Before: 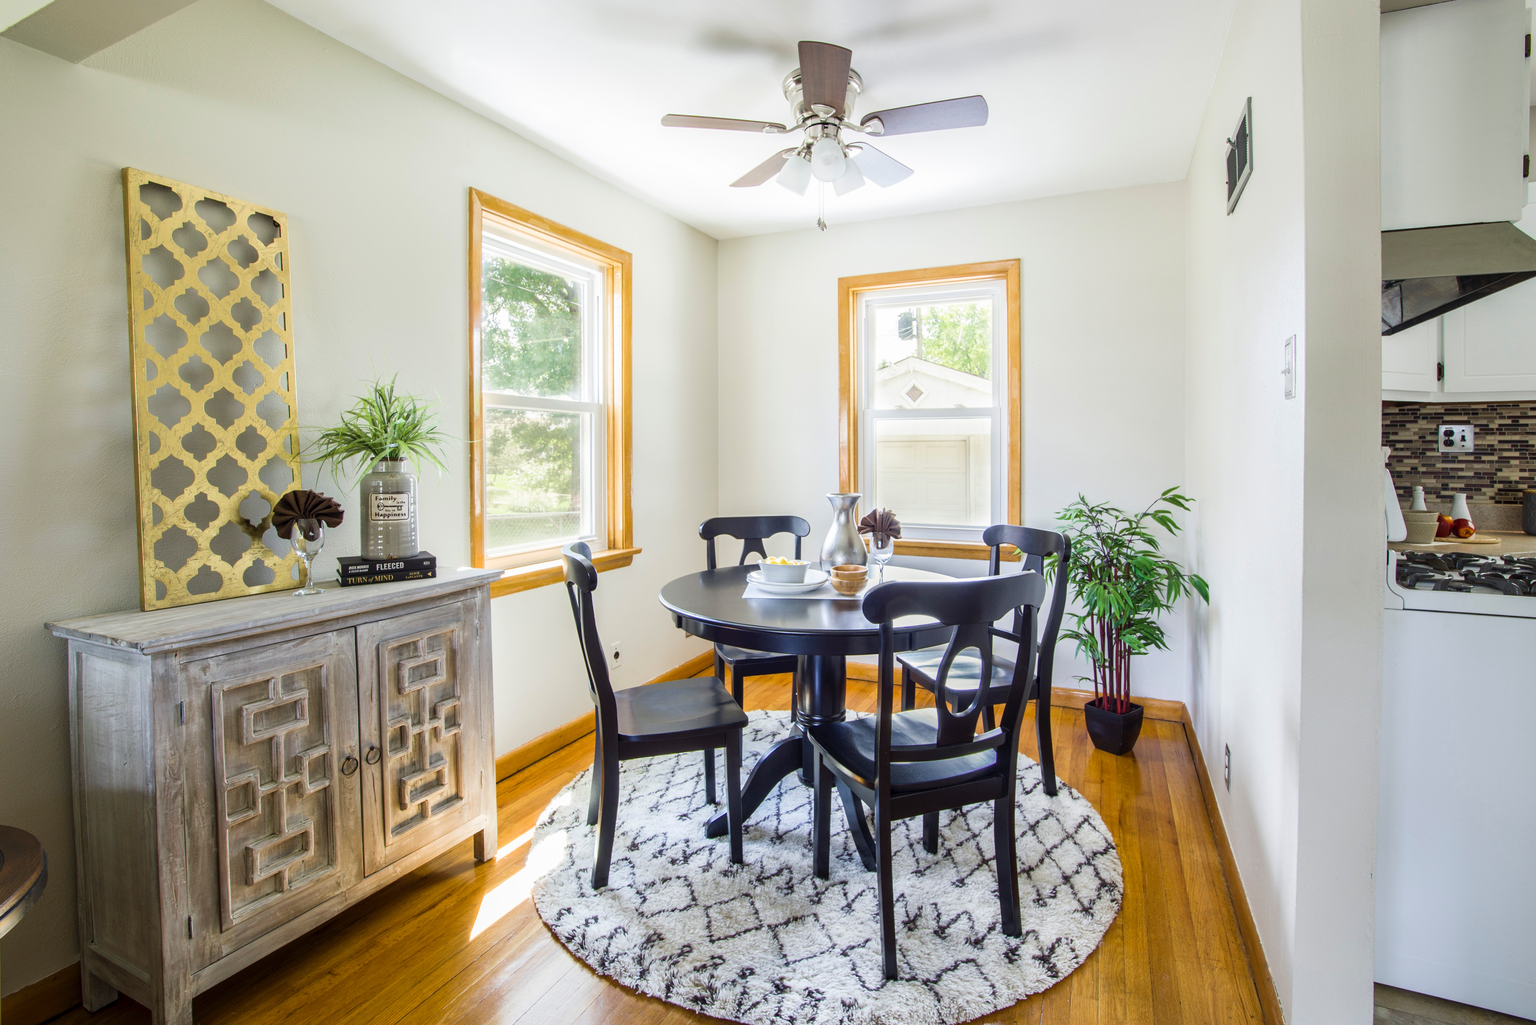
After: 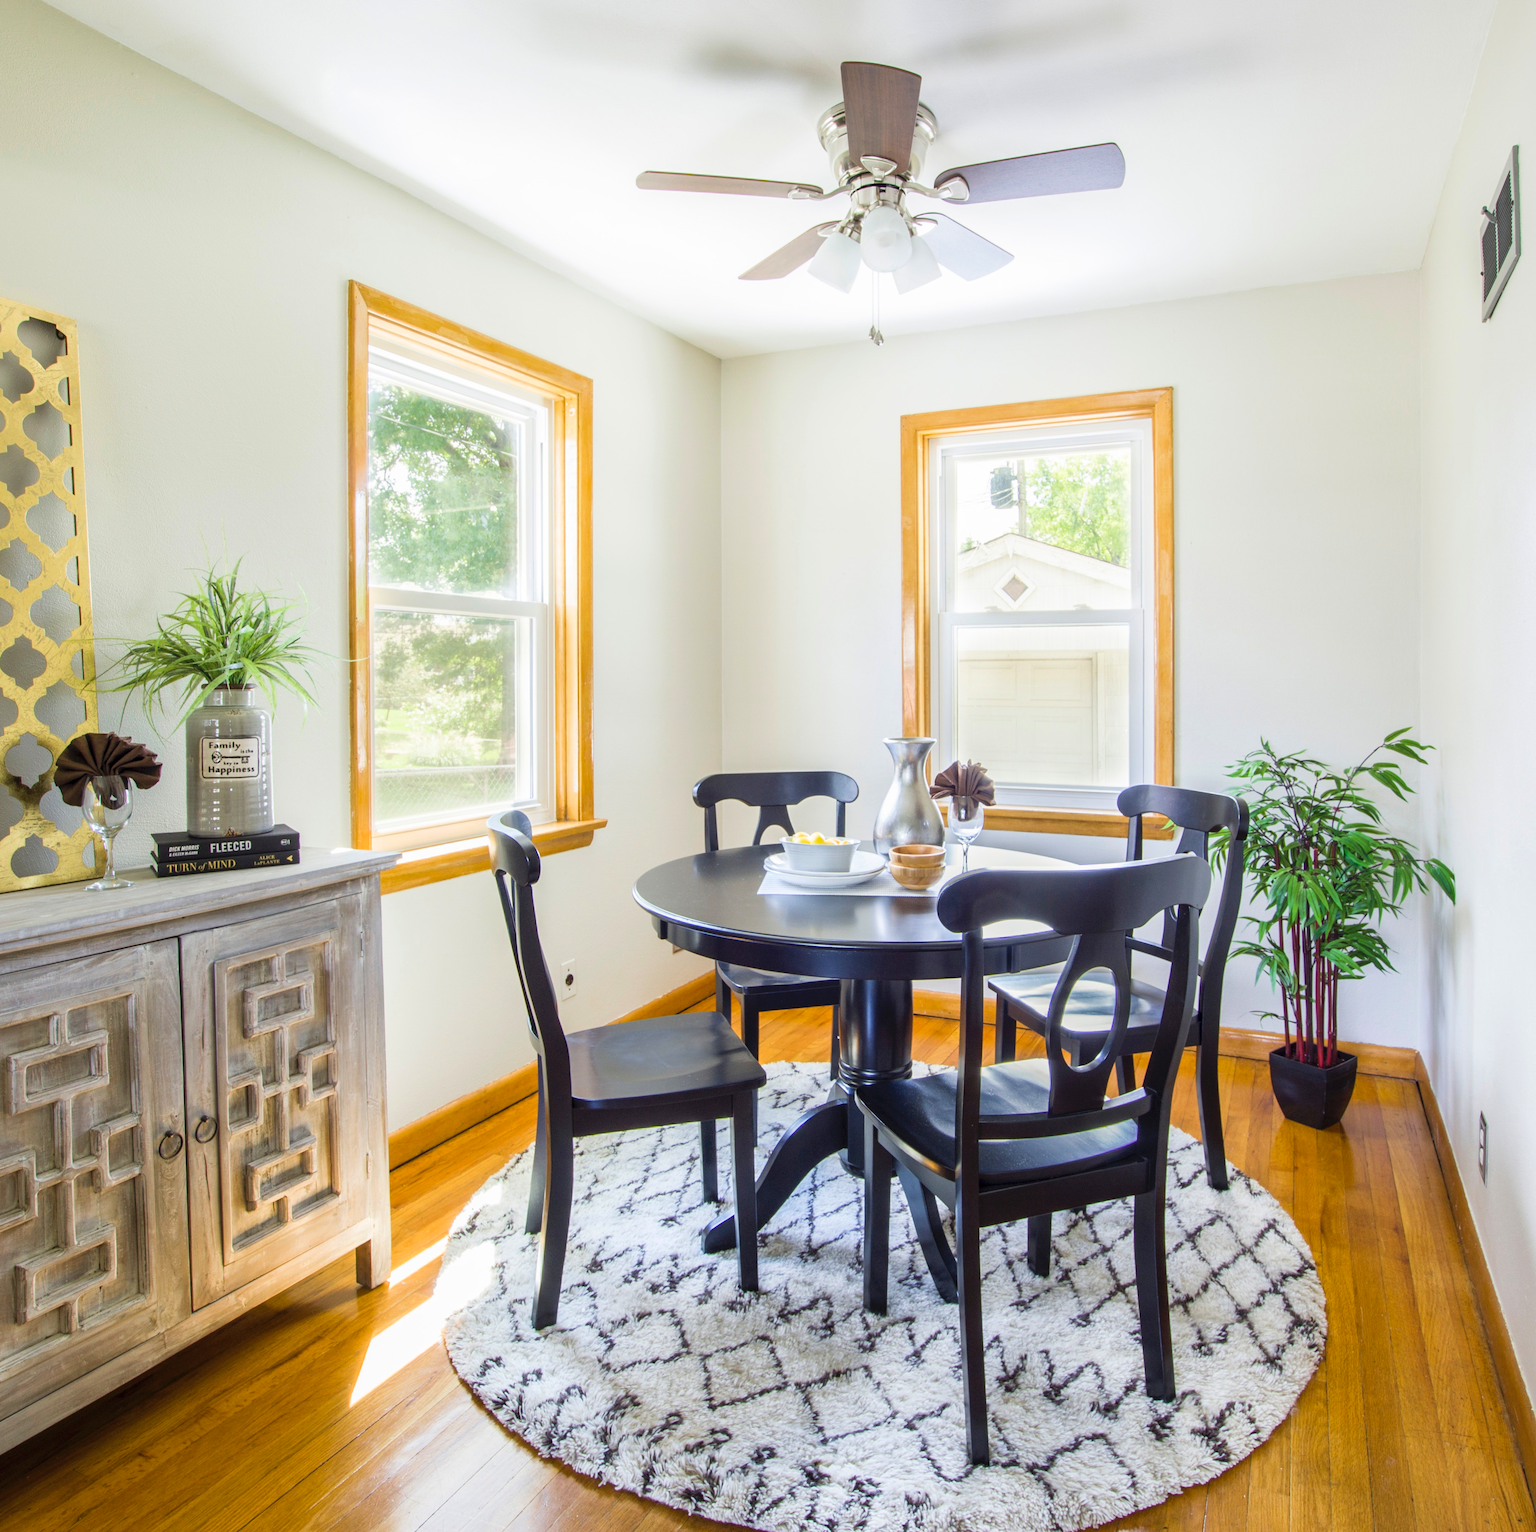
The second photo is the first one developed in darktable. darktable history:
contrast brightness saturation: contrast 0.029, brightness 0.061, saturation 0.129
crop: left 15.373%, right 17.744%
